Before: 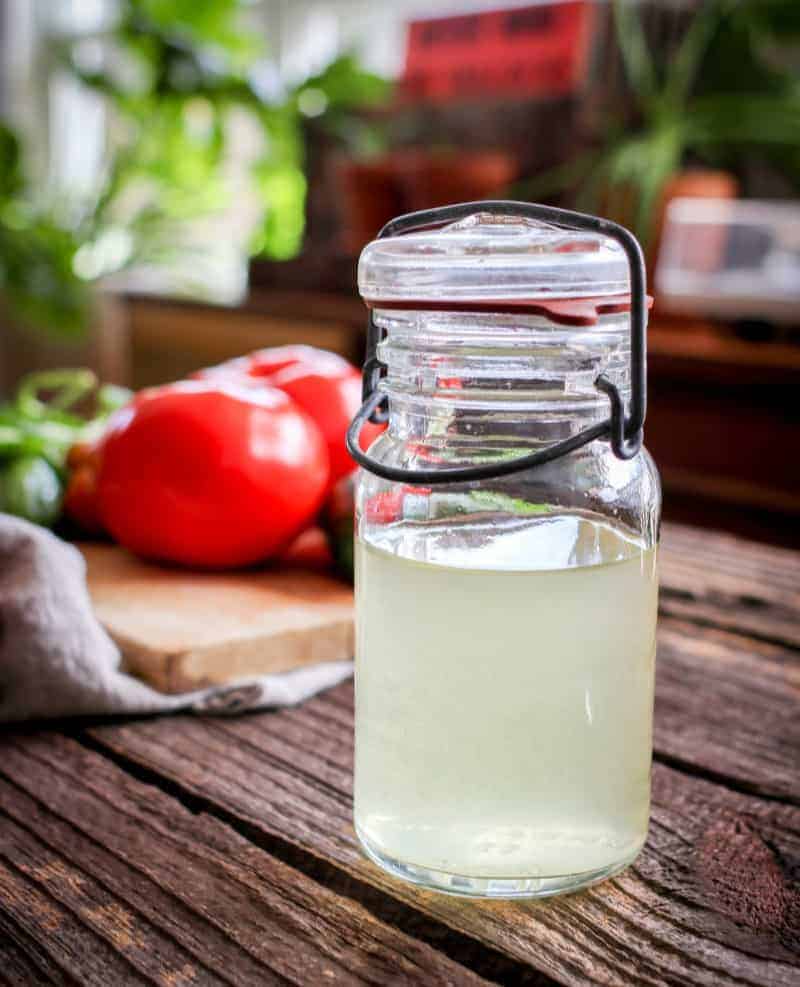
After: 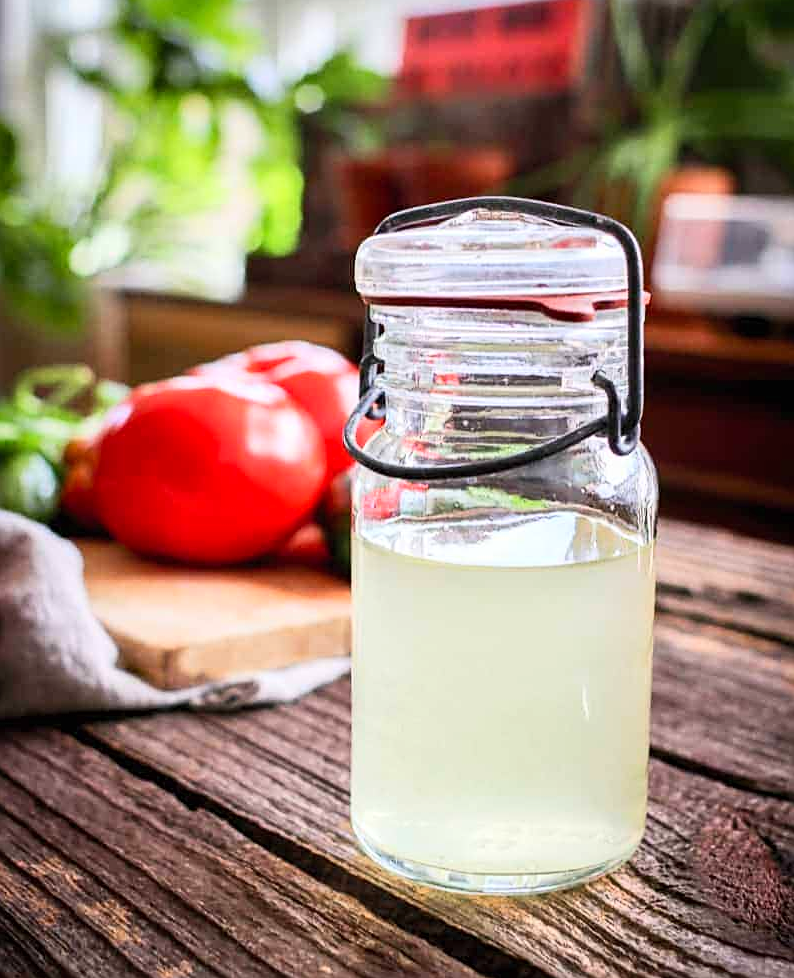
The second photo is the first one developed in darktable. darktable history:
sharpen: on, module defaults
crop: left 0.434%, top 0.485%, right 0.244%, bottom 0.386%
contrast brightness saturation: contrast 0.2, brightness 0.15, saturation 0.14
